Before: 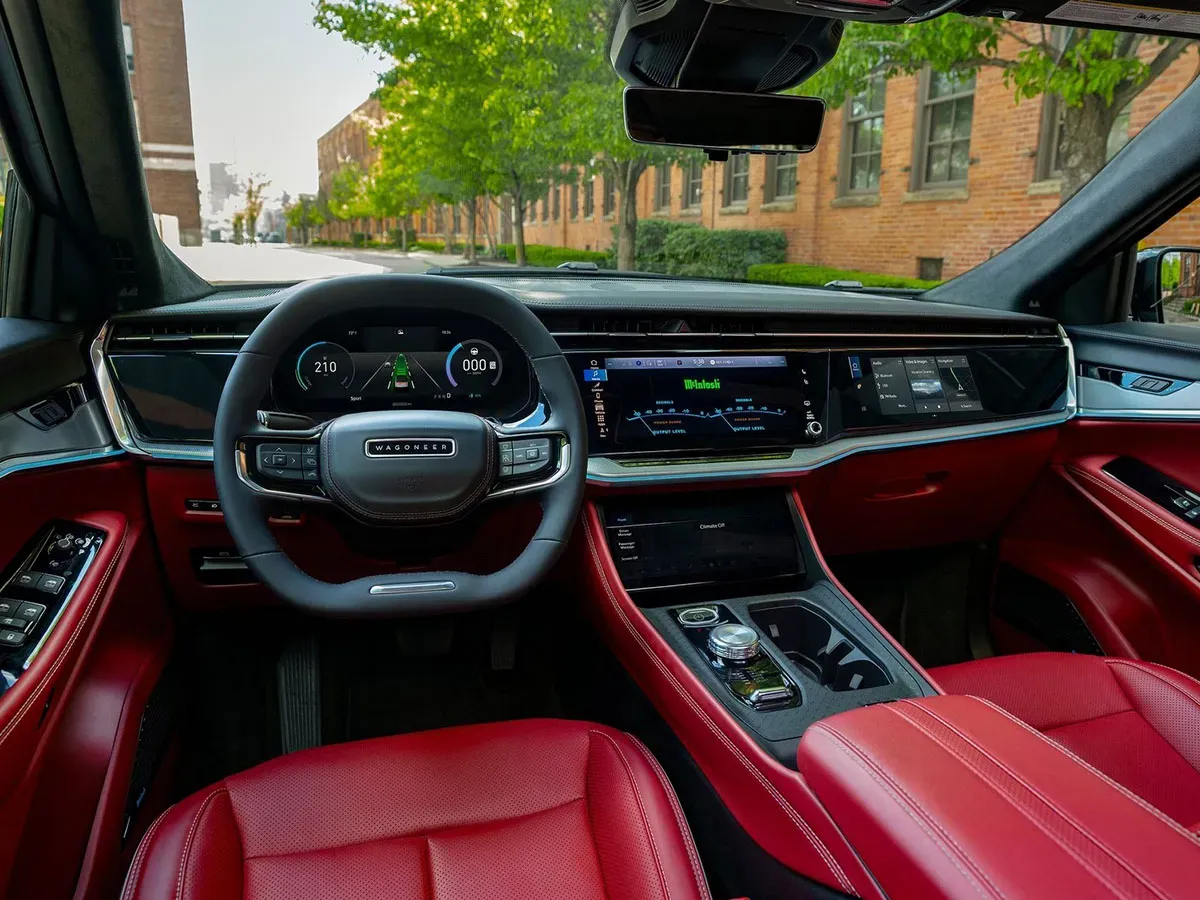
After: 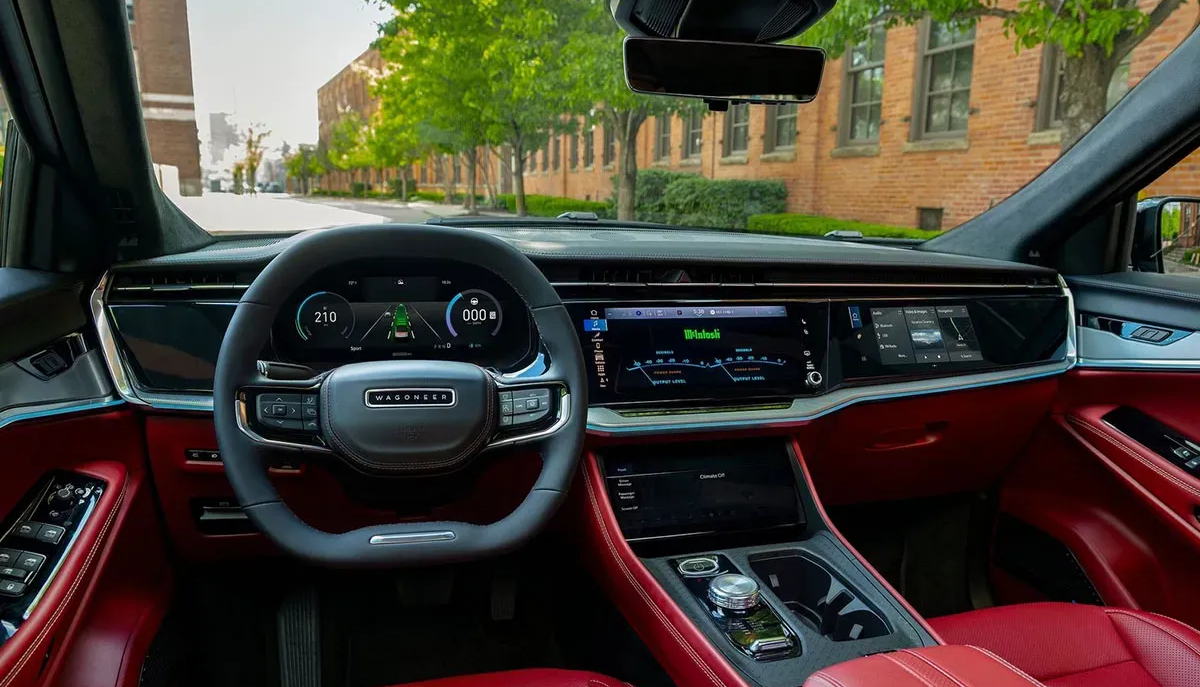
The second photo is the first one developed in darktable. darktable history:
crop: top 5.621%, bottom 17.999%
